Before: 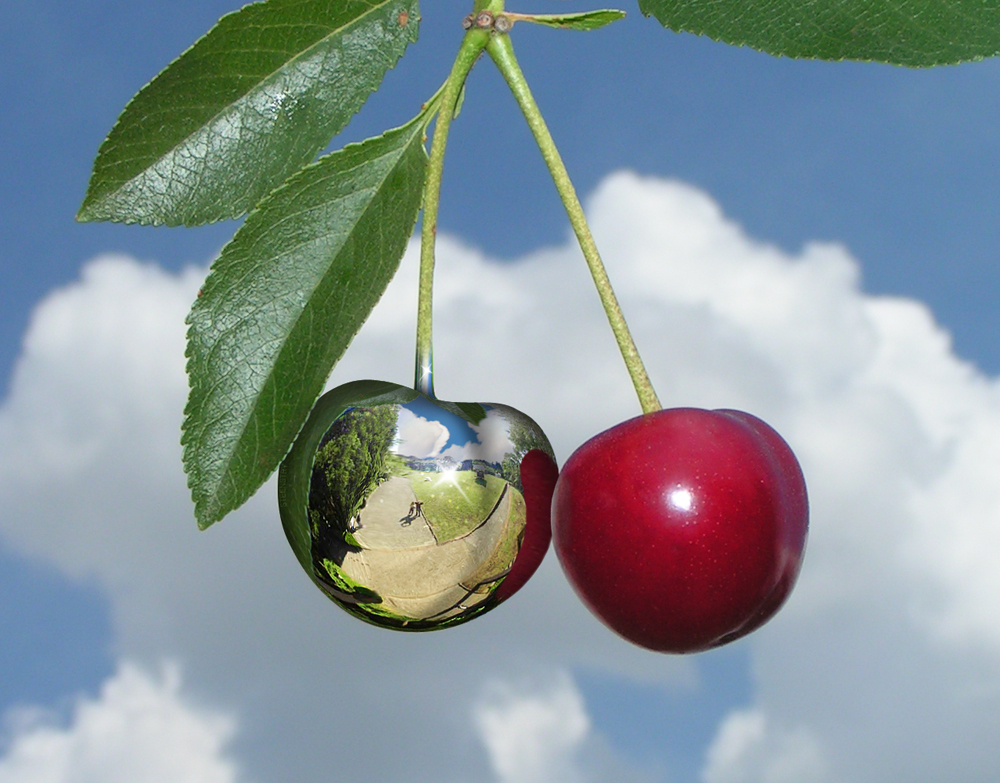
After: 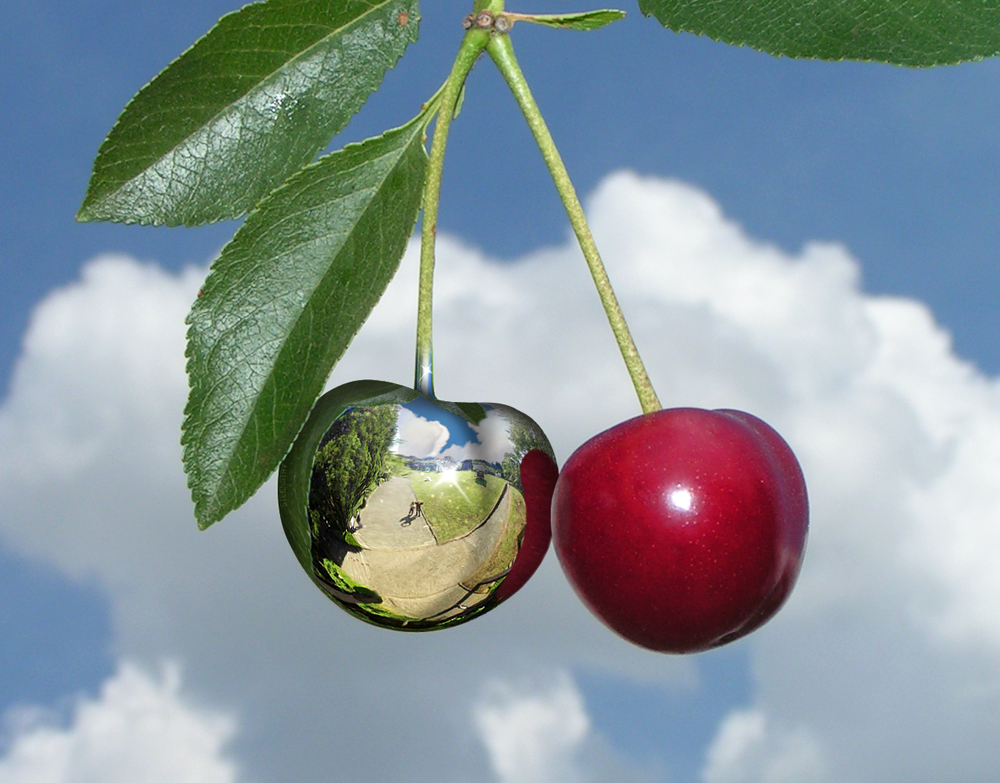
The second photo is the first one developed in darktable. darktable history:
local contrast: highlights 105%, shadows 100%, detail 119%, midtone range 0.2
